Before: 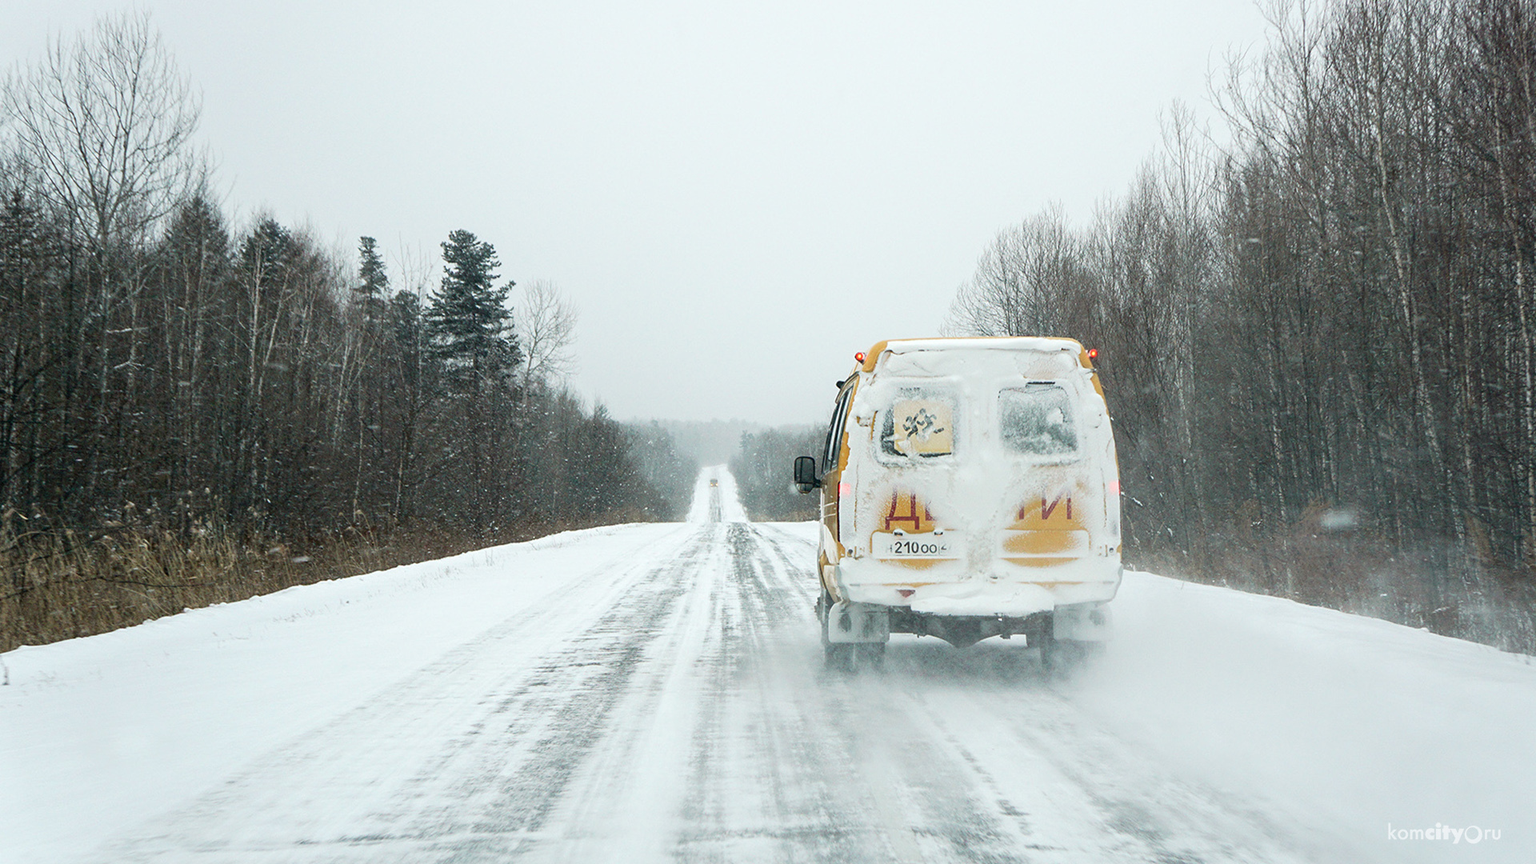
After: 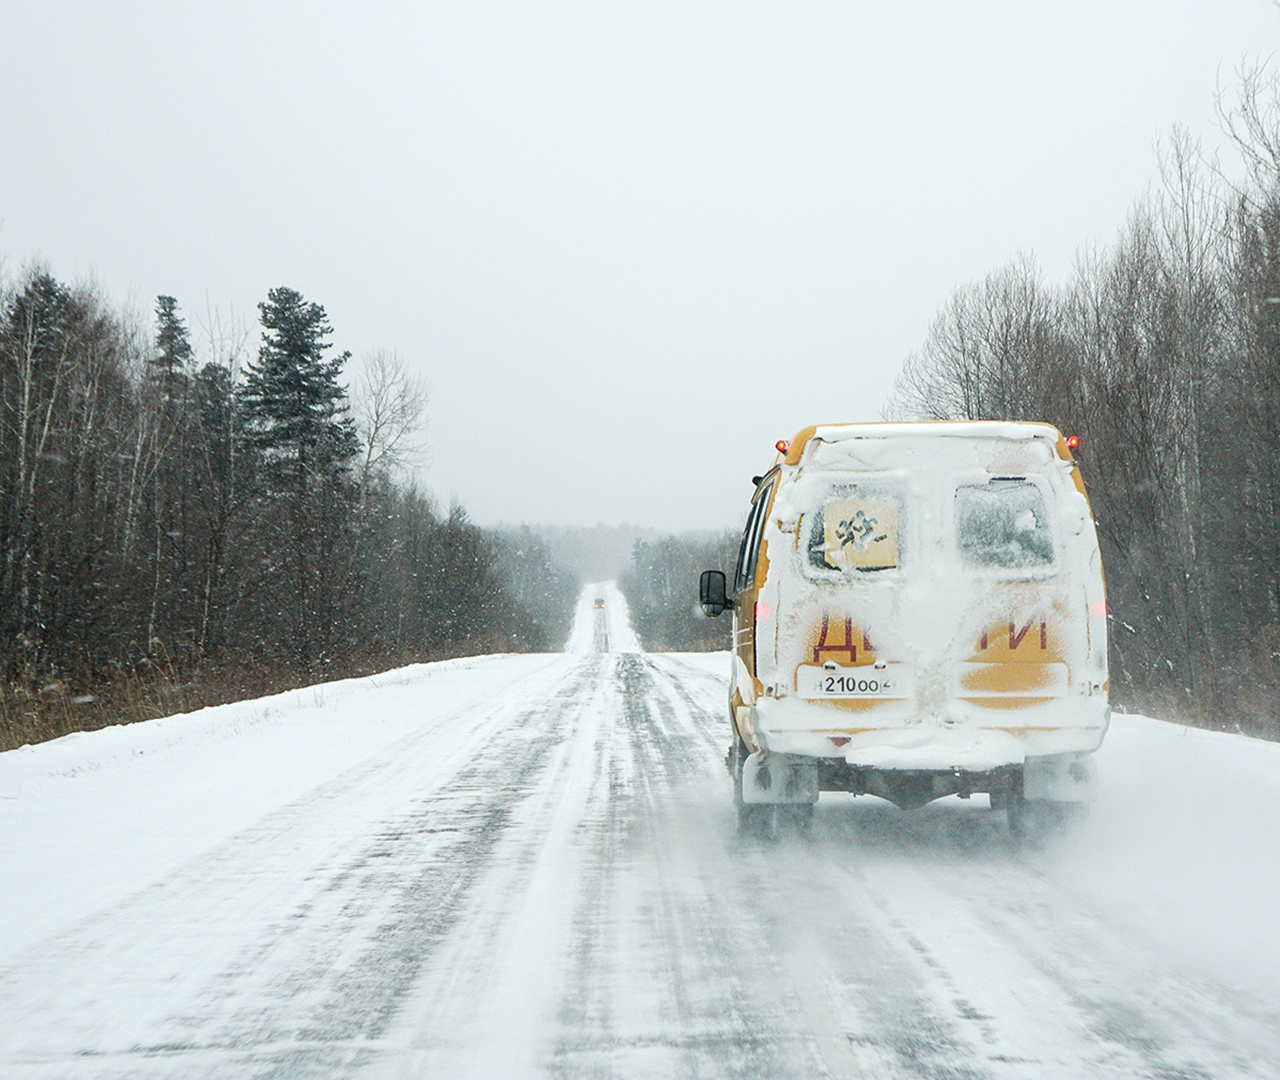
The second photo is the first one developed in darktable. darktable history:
crop and rotate: left 15.309%, right 18.024%
